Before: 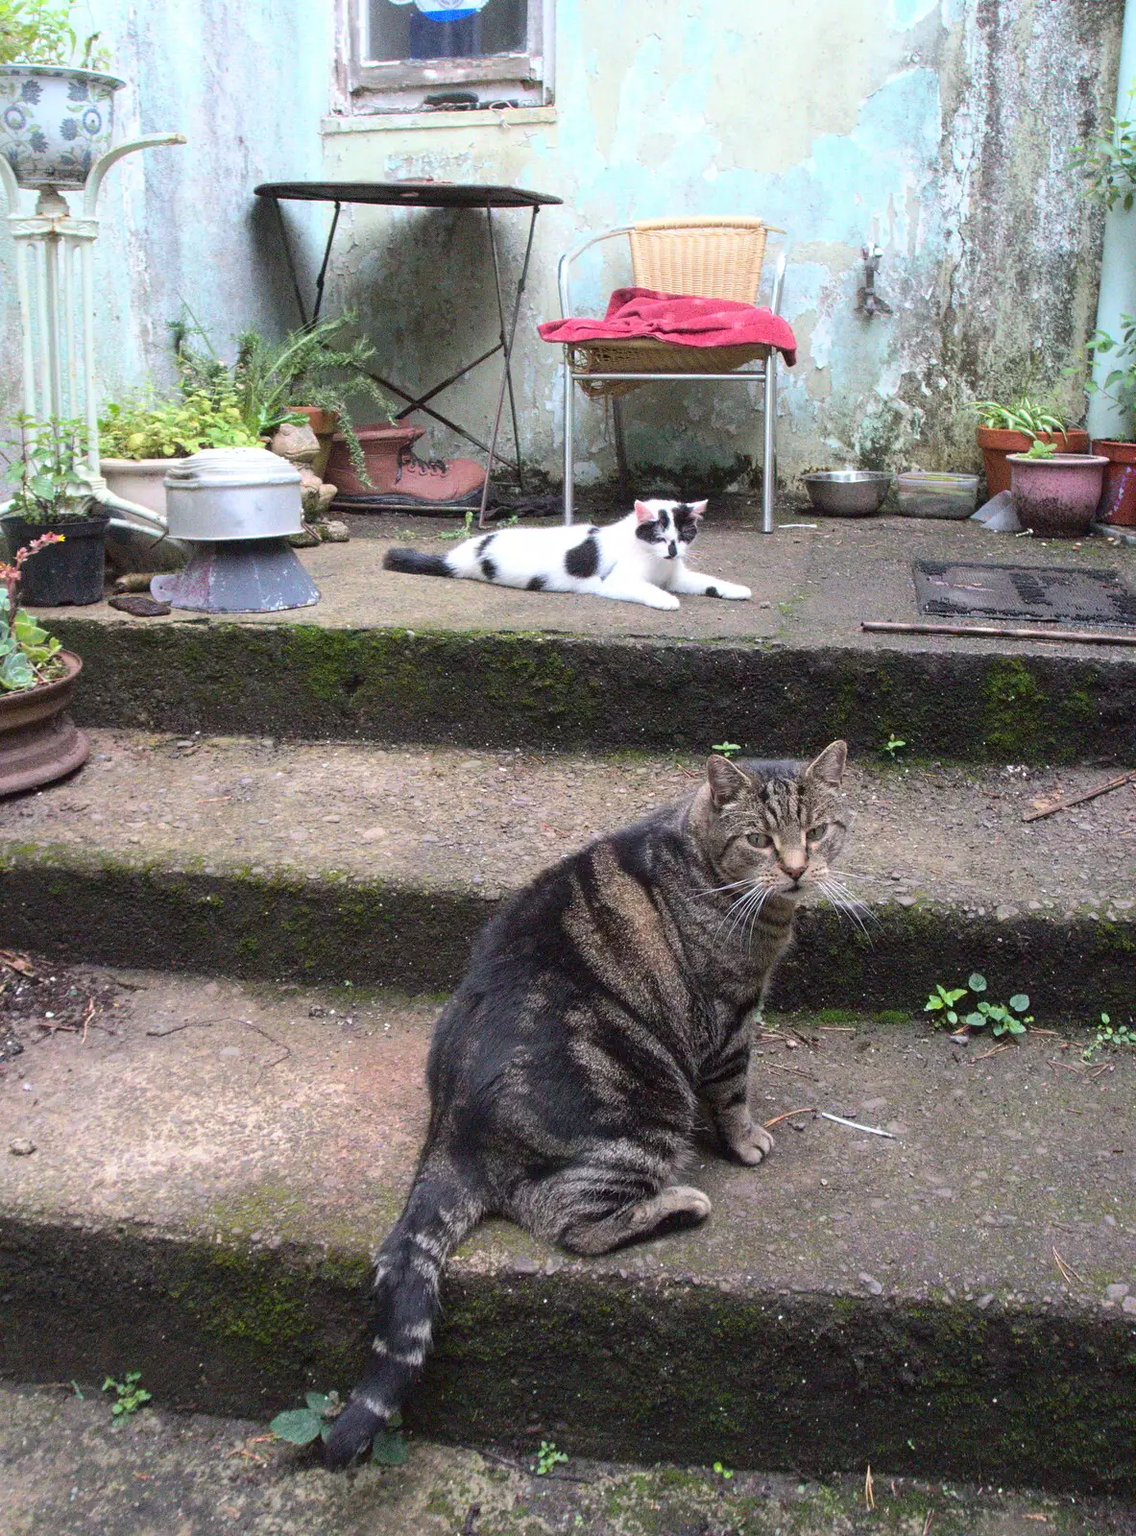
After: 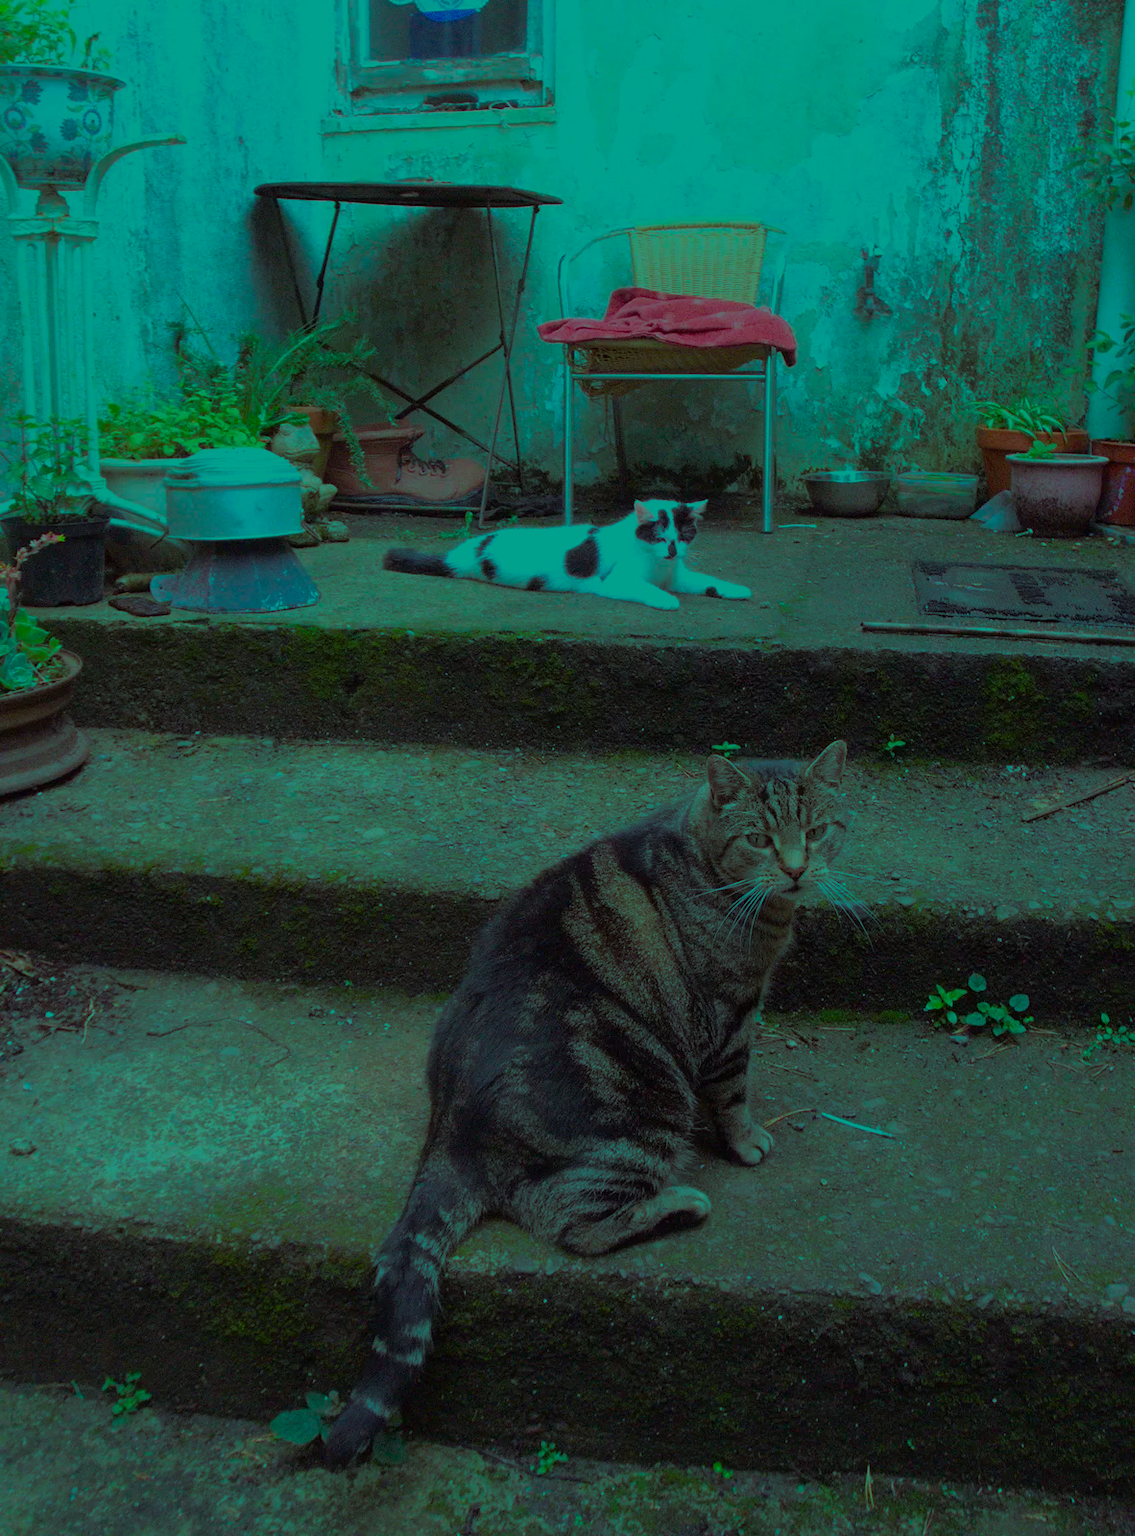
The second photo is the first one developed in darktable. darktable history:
tone equalizer: -8 EV -0.001 EV, -7 EV 0.002 EV, -6 EV -0.003 EV, -5 EV -0.009 EV, -4 EV -0.081 EV, -3 EV -0.22 EV, -2 EV -0.29 EV, -1 EV 0.116 EV, +0 EV 0.293 EV, edges refinement/feathering 500, mask exposure compensation -1.57 EV, preserve details no
color balance rgb: highlights gain › luminance 19.85%, highlights gain › chroma 13.084%, highlights gain › hue 173.12°, perceptual saturation grading › global saturation 30.136%, perceptual brilliance grading › global brilliance -47.833%
